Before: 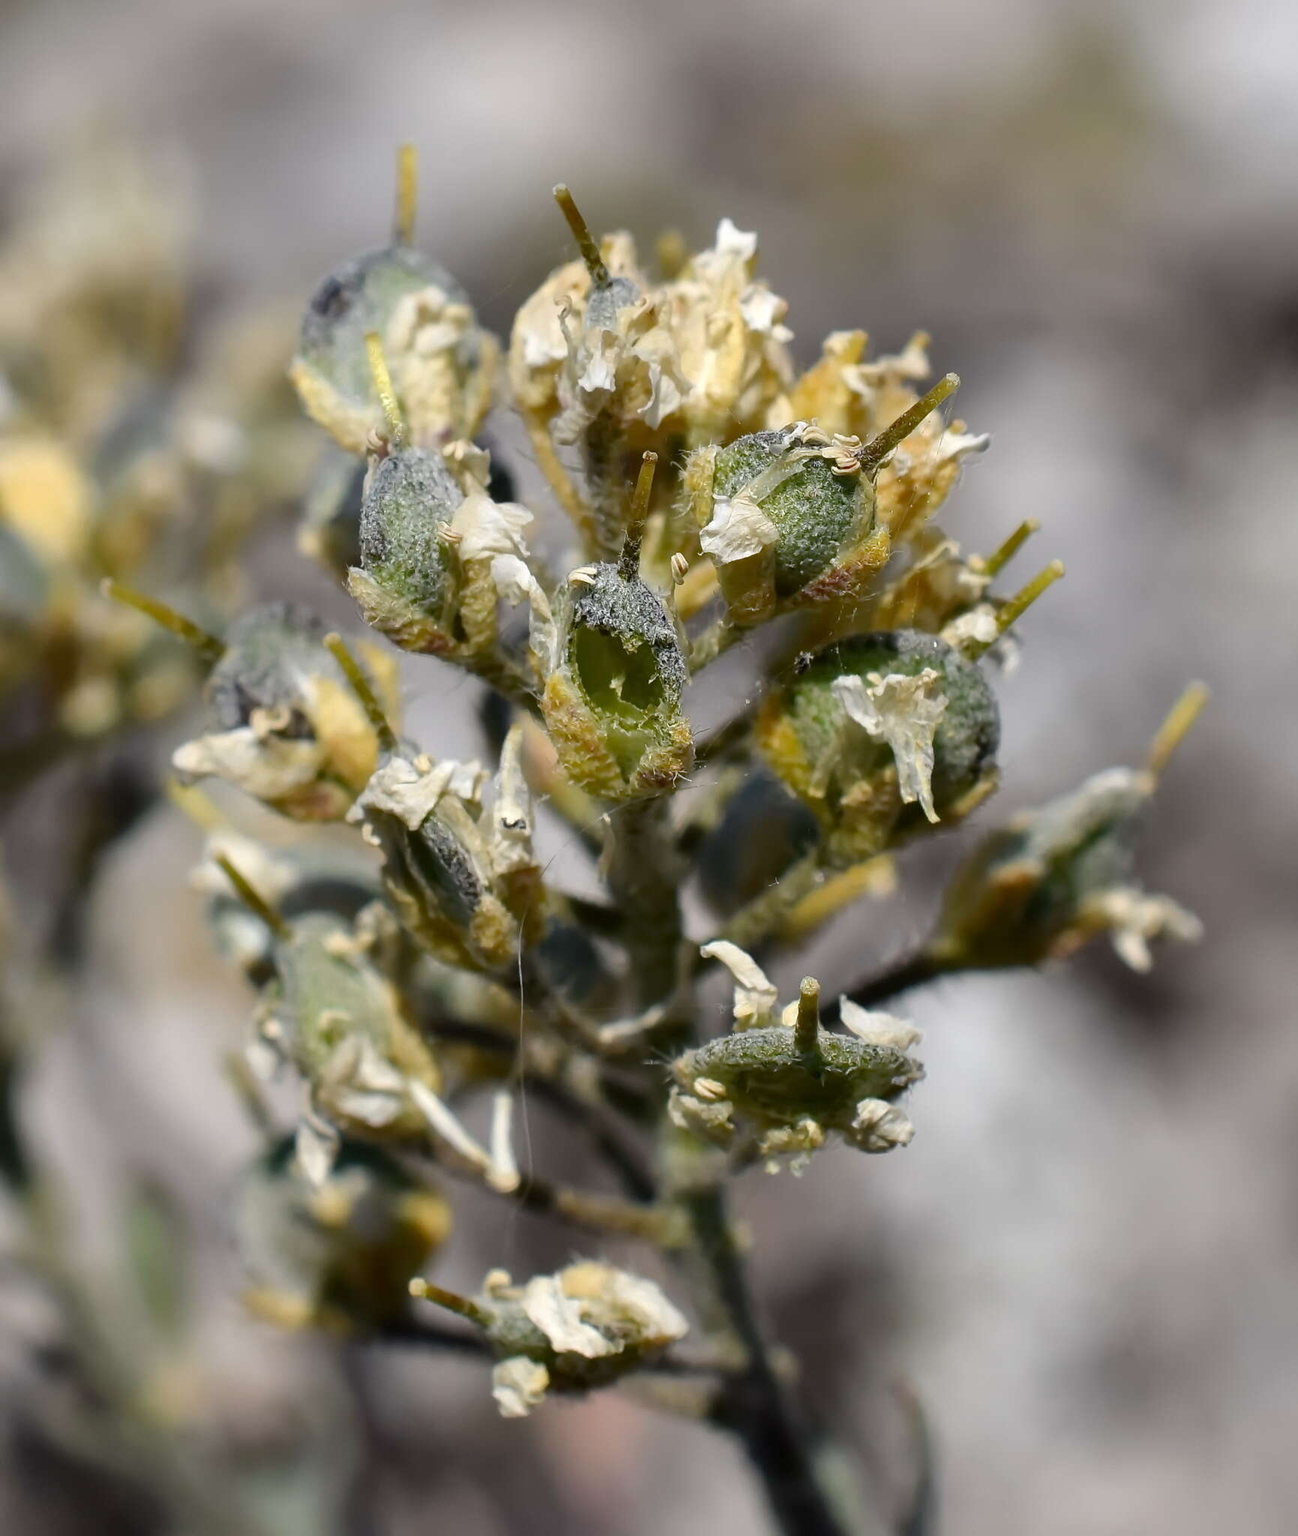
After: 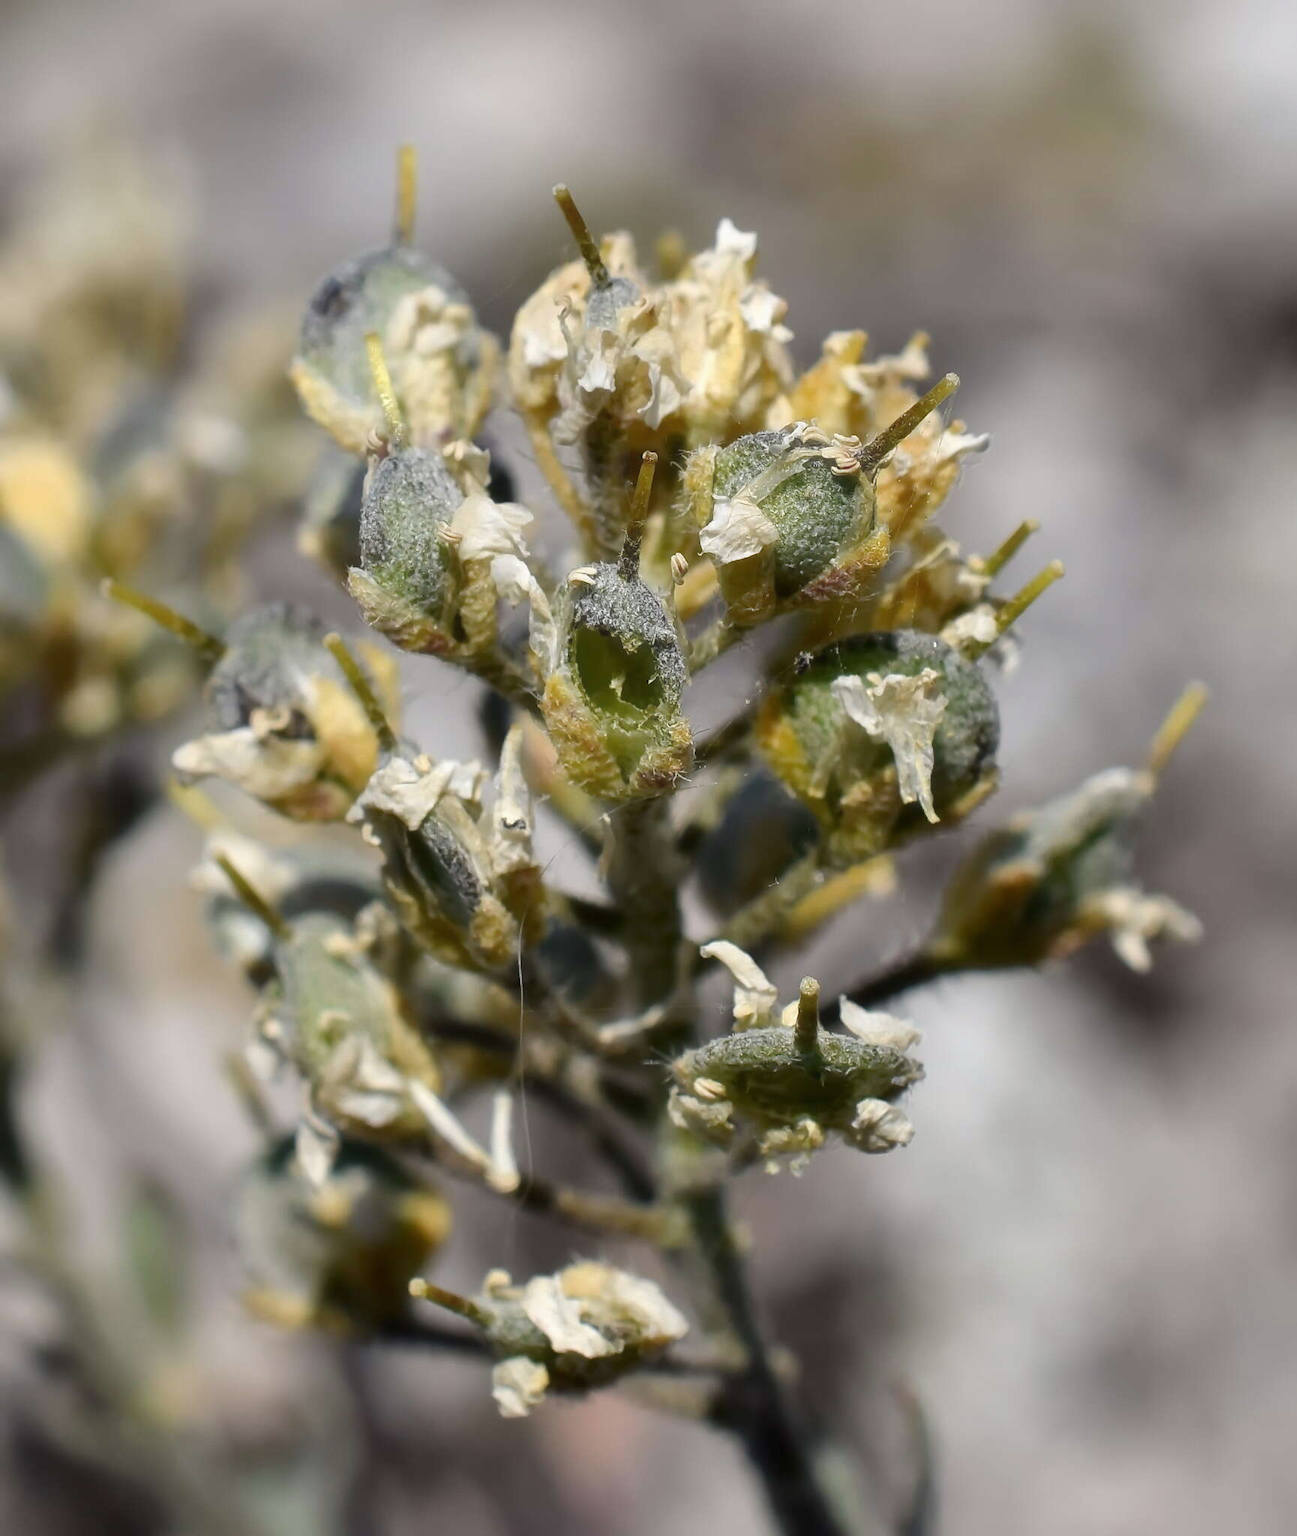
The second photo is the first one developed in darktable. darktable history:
exposure: compensate highlight preservation false
haze removal: strength -0.111, compatibility mode true, adaptive false
